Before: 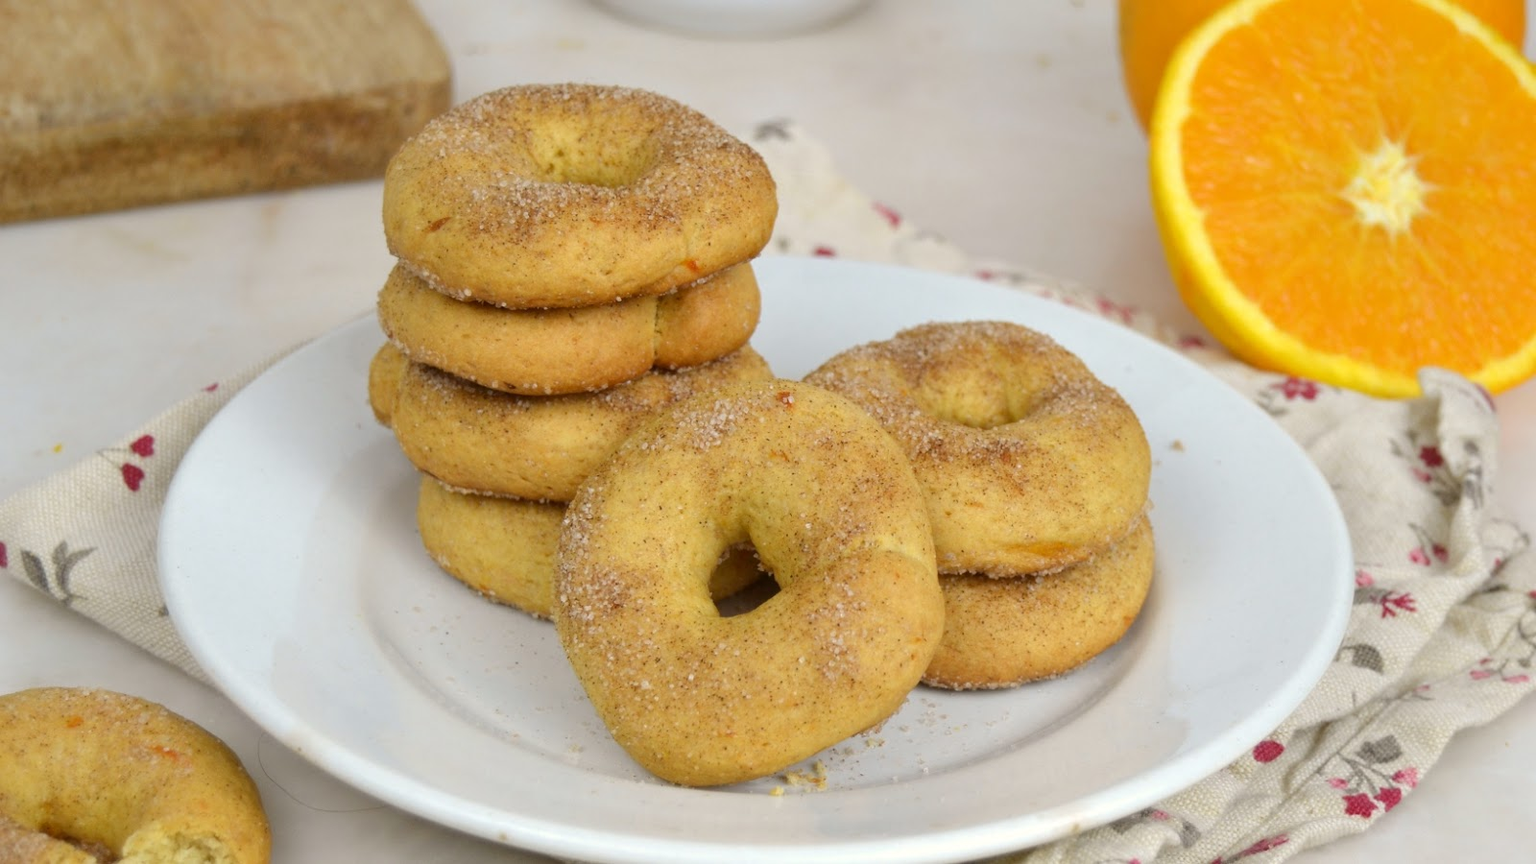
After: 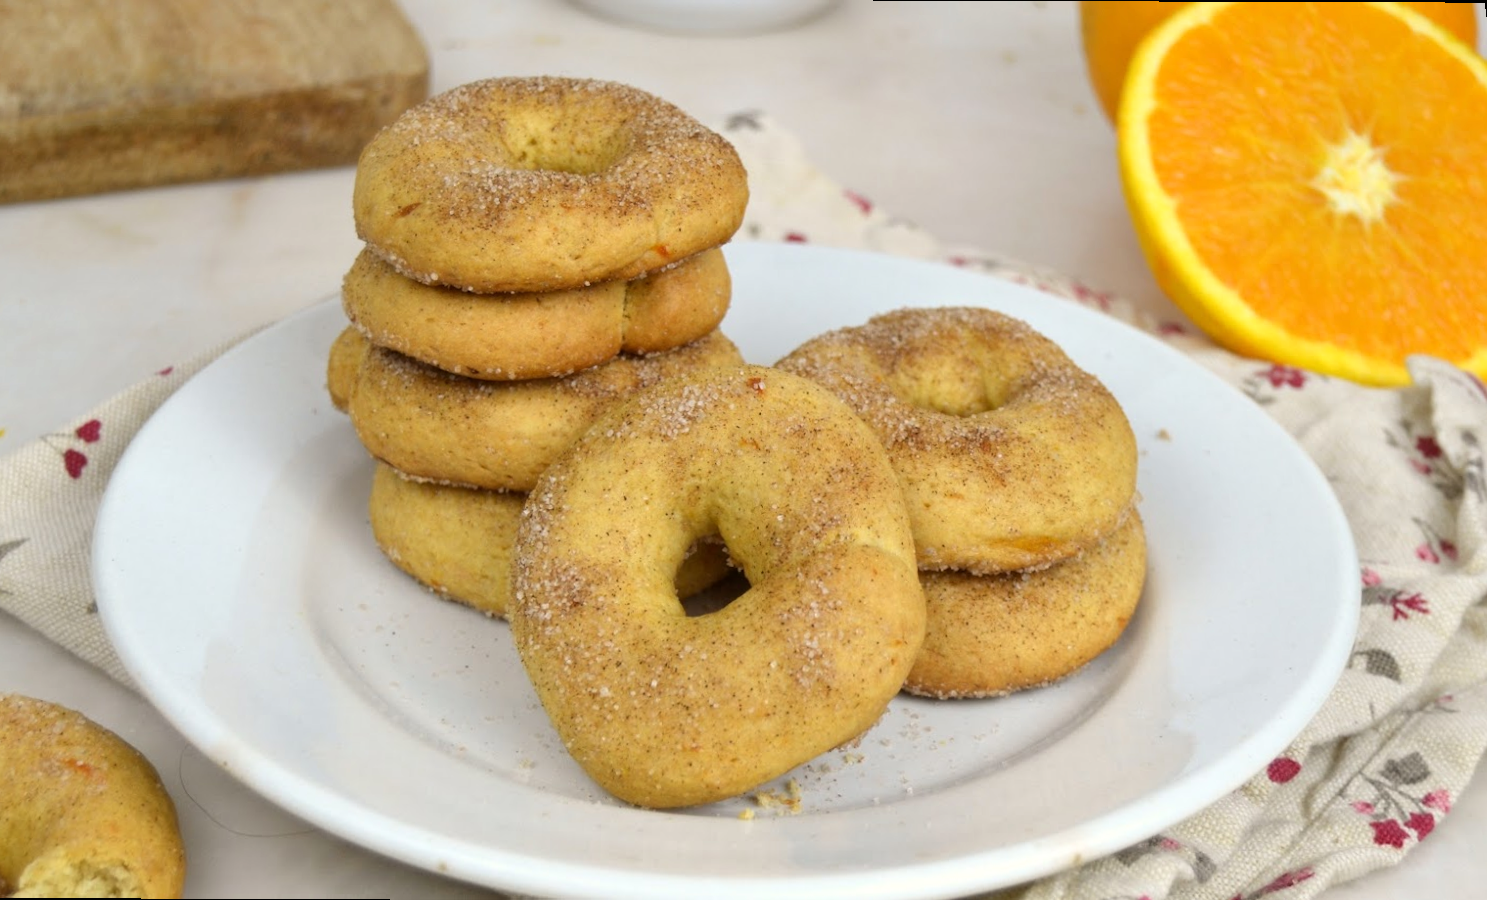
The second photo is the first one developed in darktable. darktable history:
rgb curve: curves: ch0 [(0, 0) (0.078, 0.051) (0.929, 0.956) (1, 1)], compensate middle gray true
rotate and perspective: rotation 0.215°, lens shift (vertical) -0.139, crop left 0.069, crop right 0.939, crop top 0.002, crop bottom 0.996
